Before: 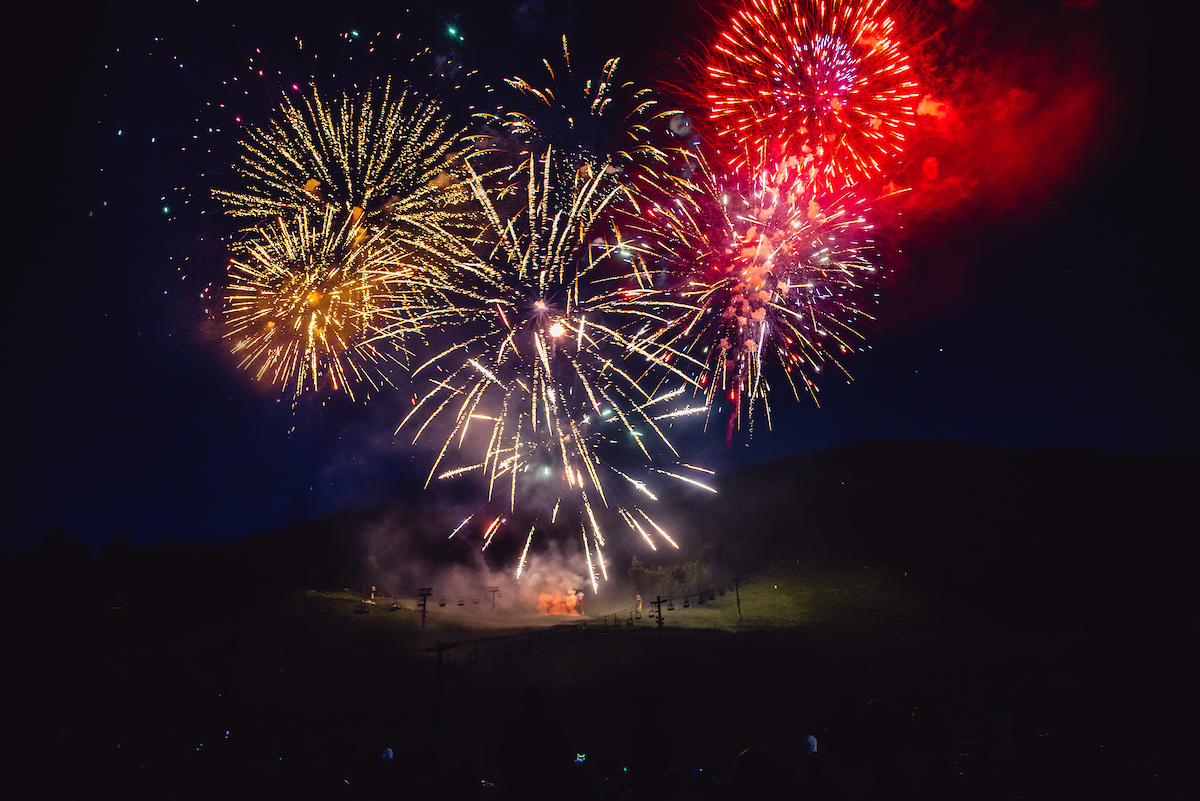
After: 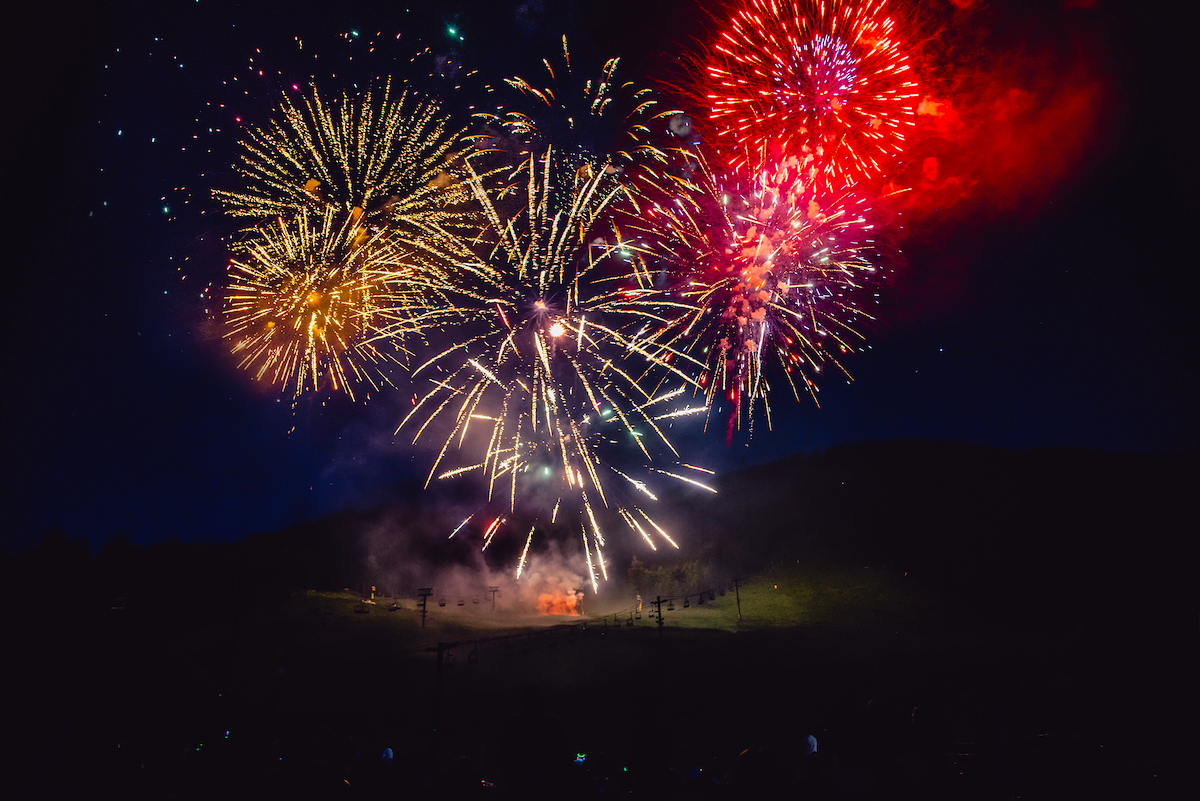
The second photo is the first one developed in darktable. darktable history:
contrast brightness saturation: contrast 0.038, saturation 0.165
base curve: curves: ch0 [(0, 0) (0.74, 0.67) (1, 1)], preserve colors none
